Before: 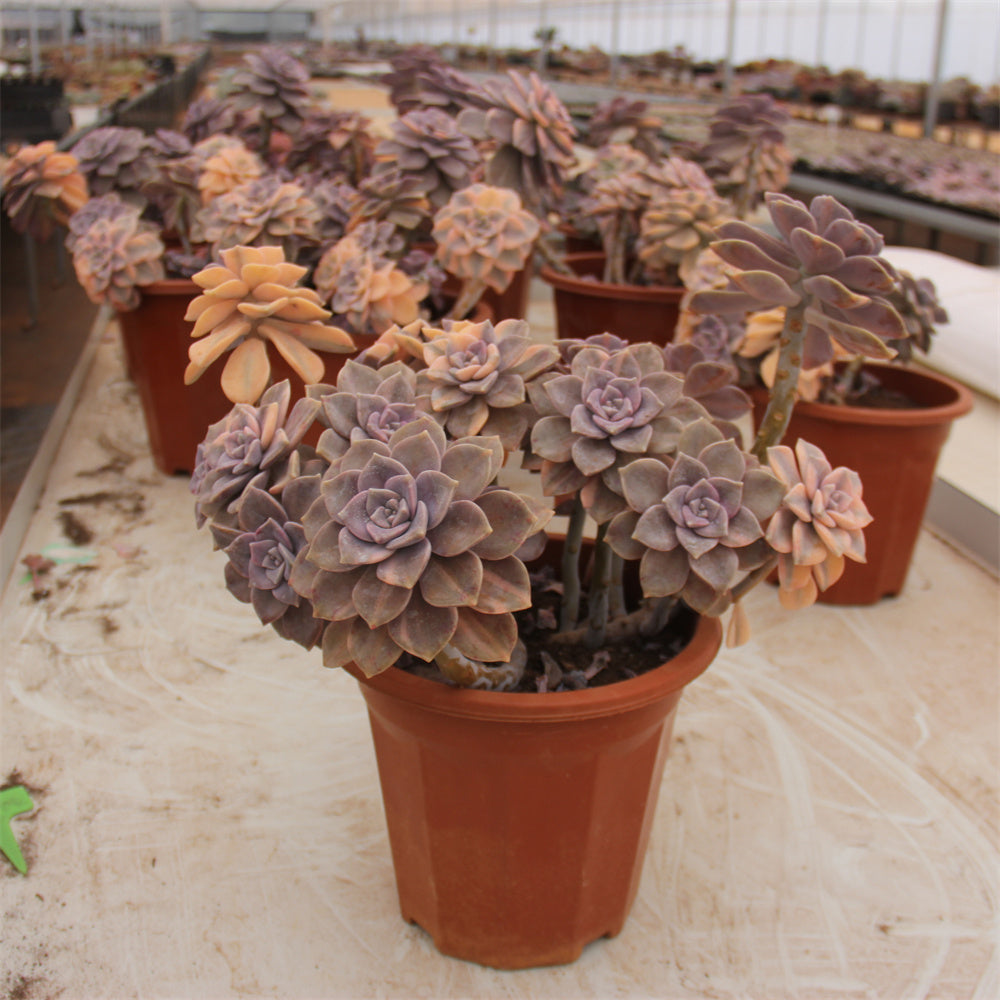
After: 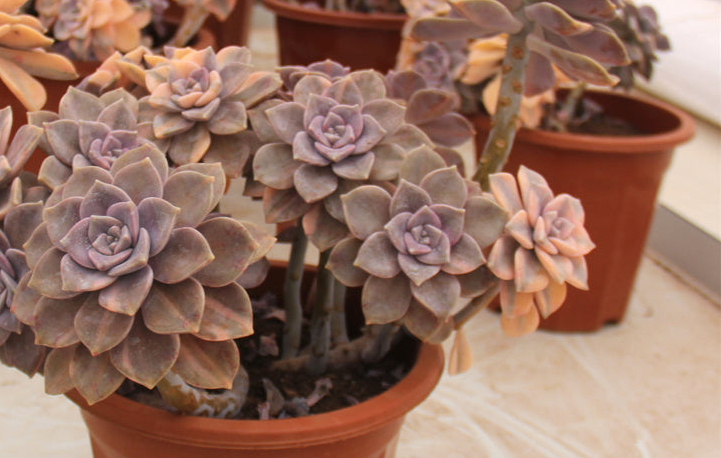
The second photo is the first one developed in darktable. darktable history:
exposure: exposure 0.265 EV, compensate exposure bias true, compensate highlight preservation false
crop and rotate: left 27.87%, top 27.359%, bottom 26.804%
